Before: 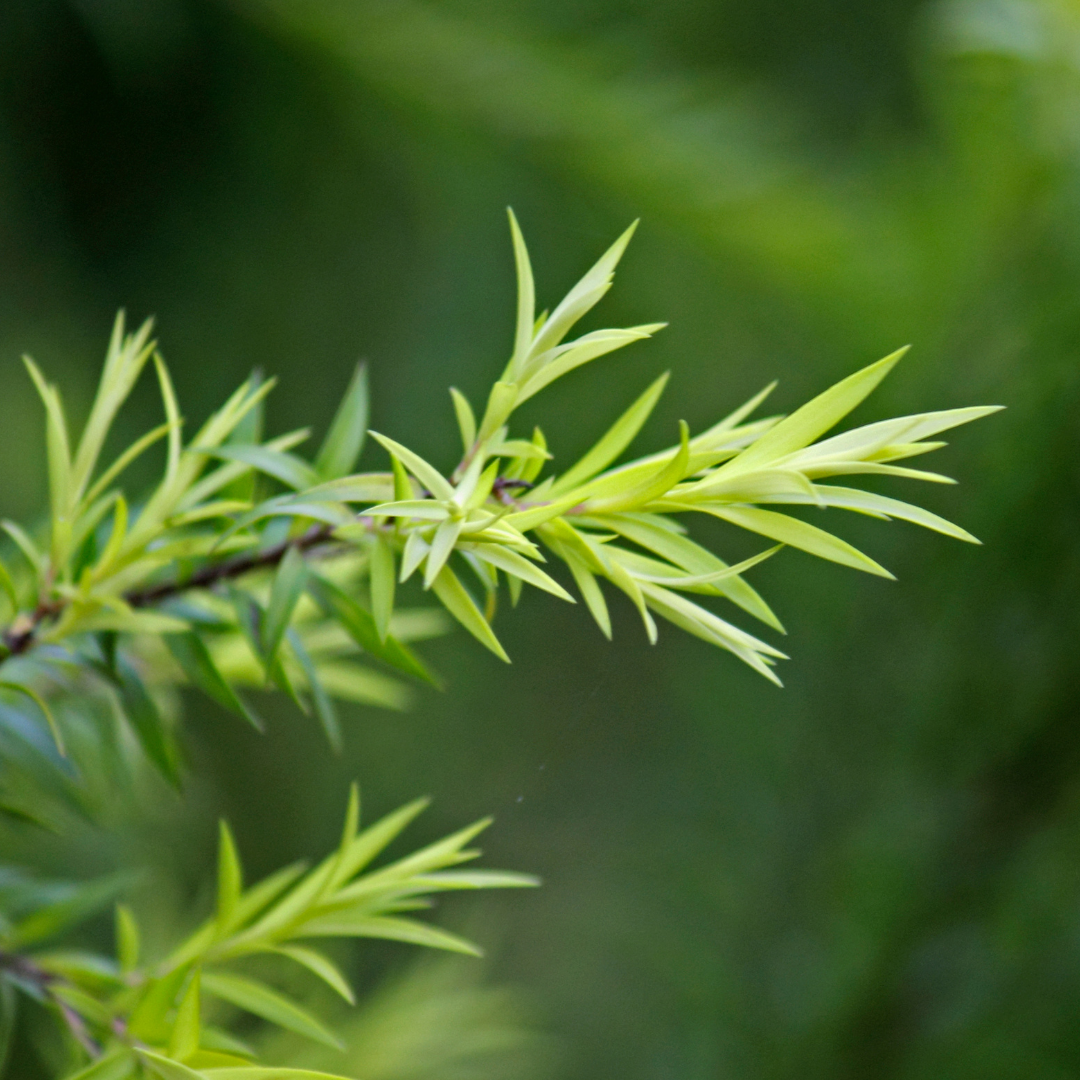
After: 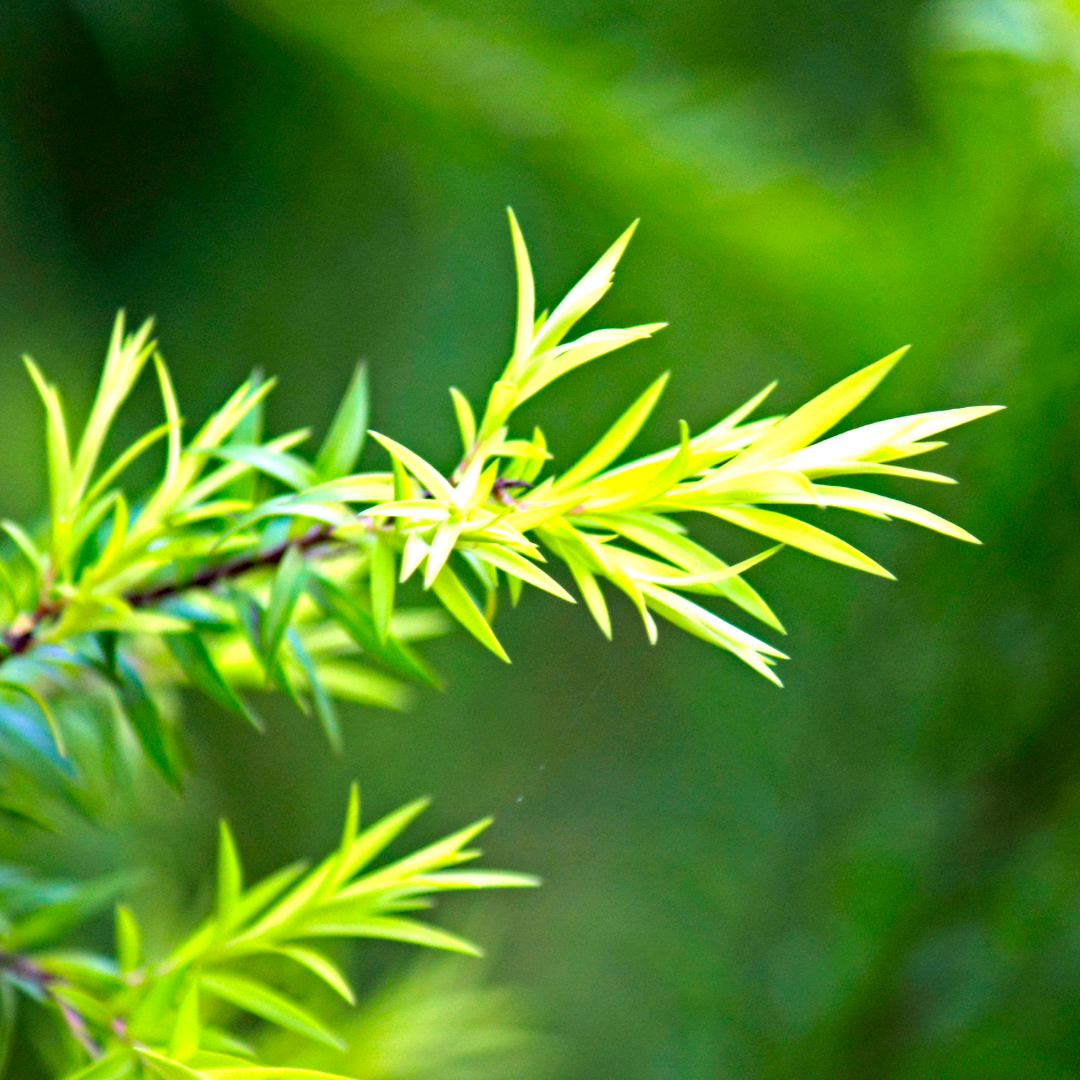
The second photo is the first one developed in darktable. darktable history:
velvia: on, module defaults
haze removal: compatibility mode true, adaptive false
color correction: highlights b* 0.026, saturation 1.29
exposure: black level correction 0, exposure 1.001 EV, compensate highlight preservation false
